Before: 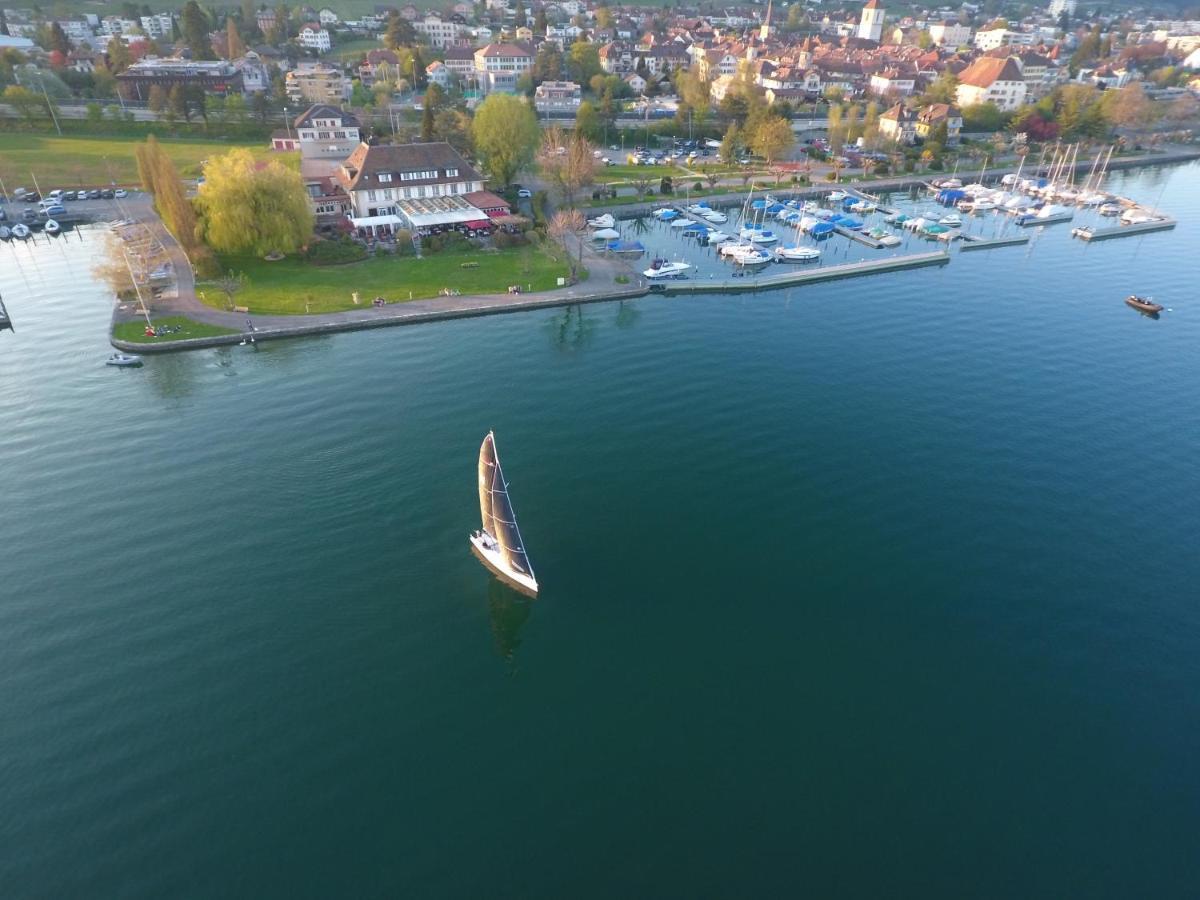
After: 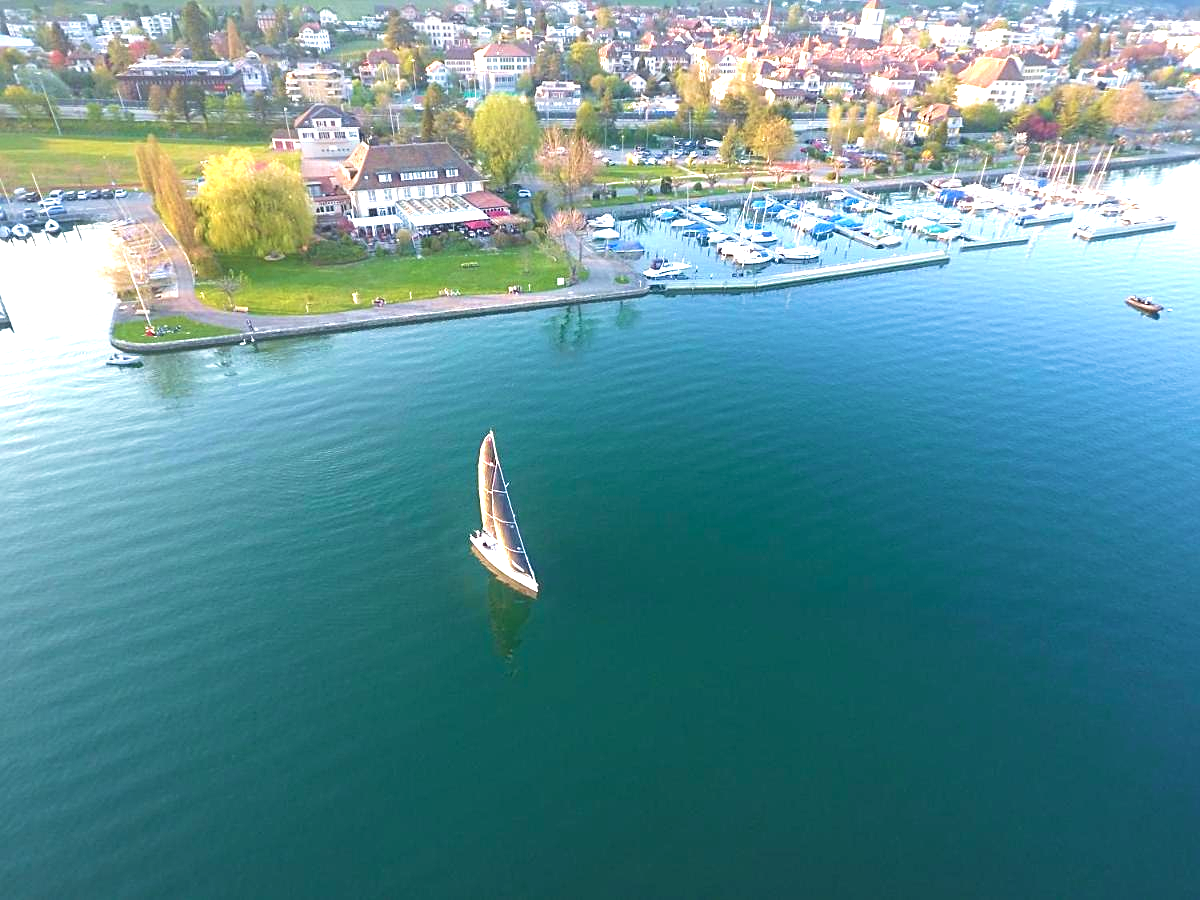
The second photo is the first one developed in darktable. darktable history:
velvia: on, module defaults
sharpen: on, module defaults
exposure: black level correction 0, exposure 1.106 EV, compensate highlight preservation false
